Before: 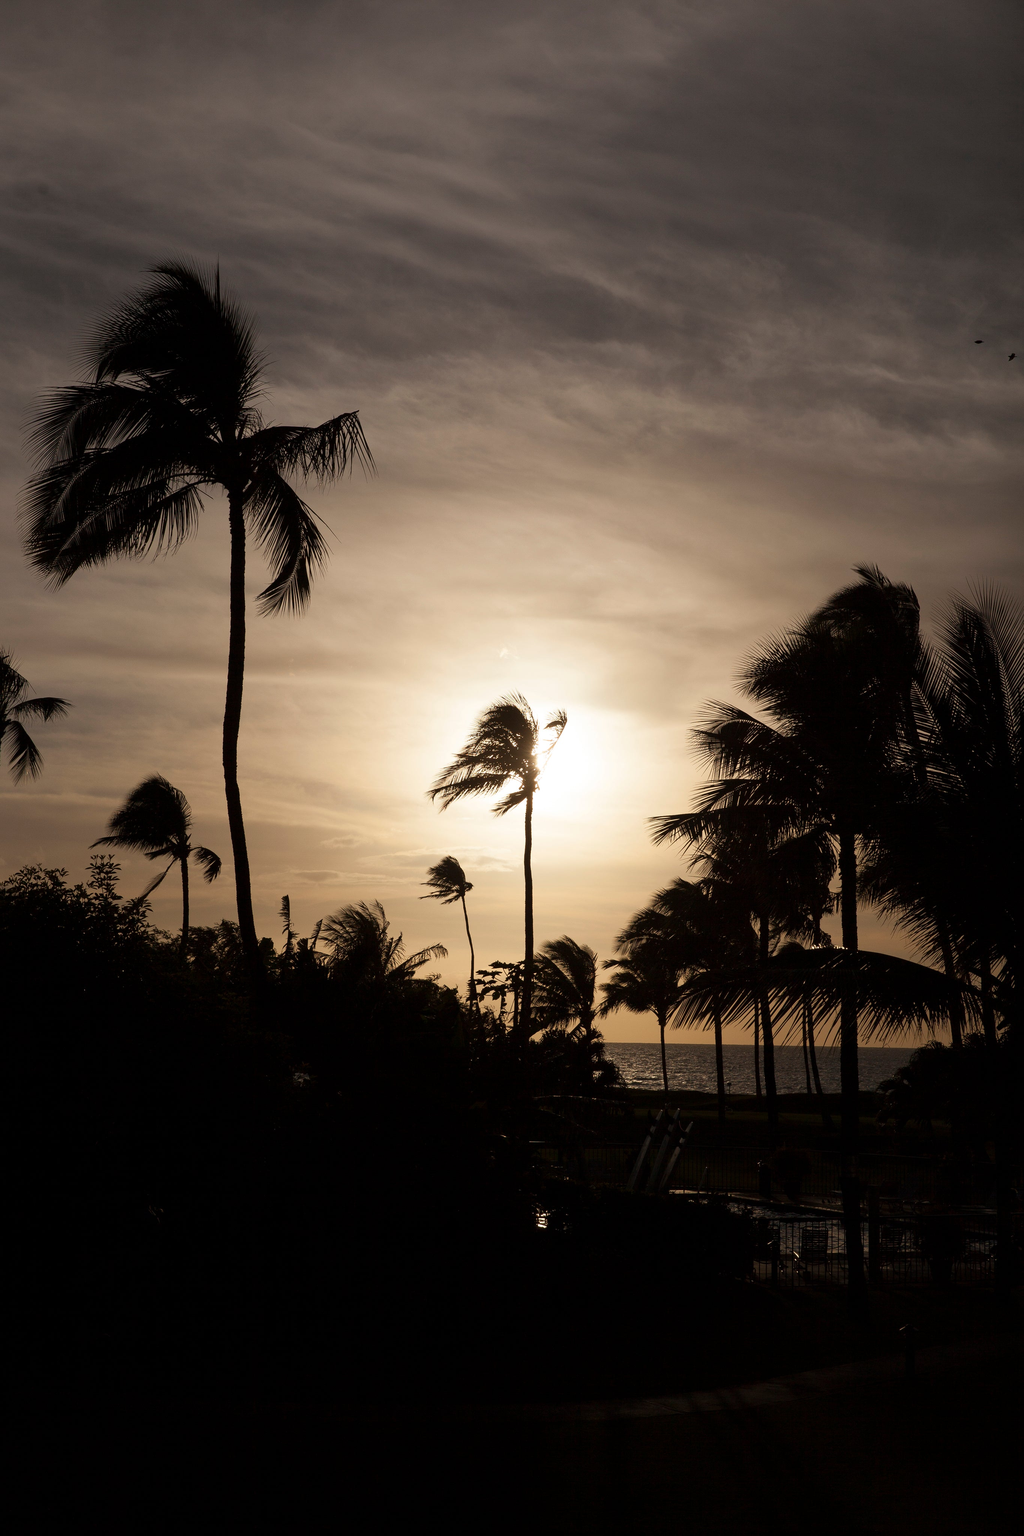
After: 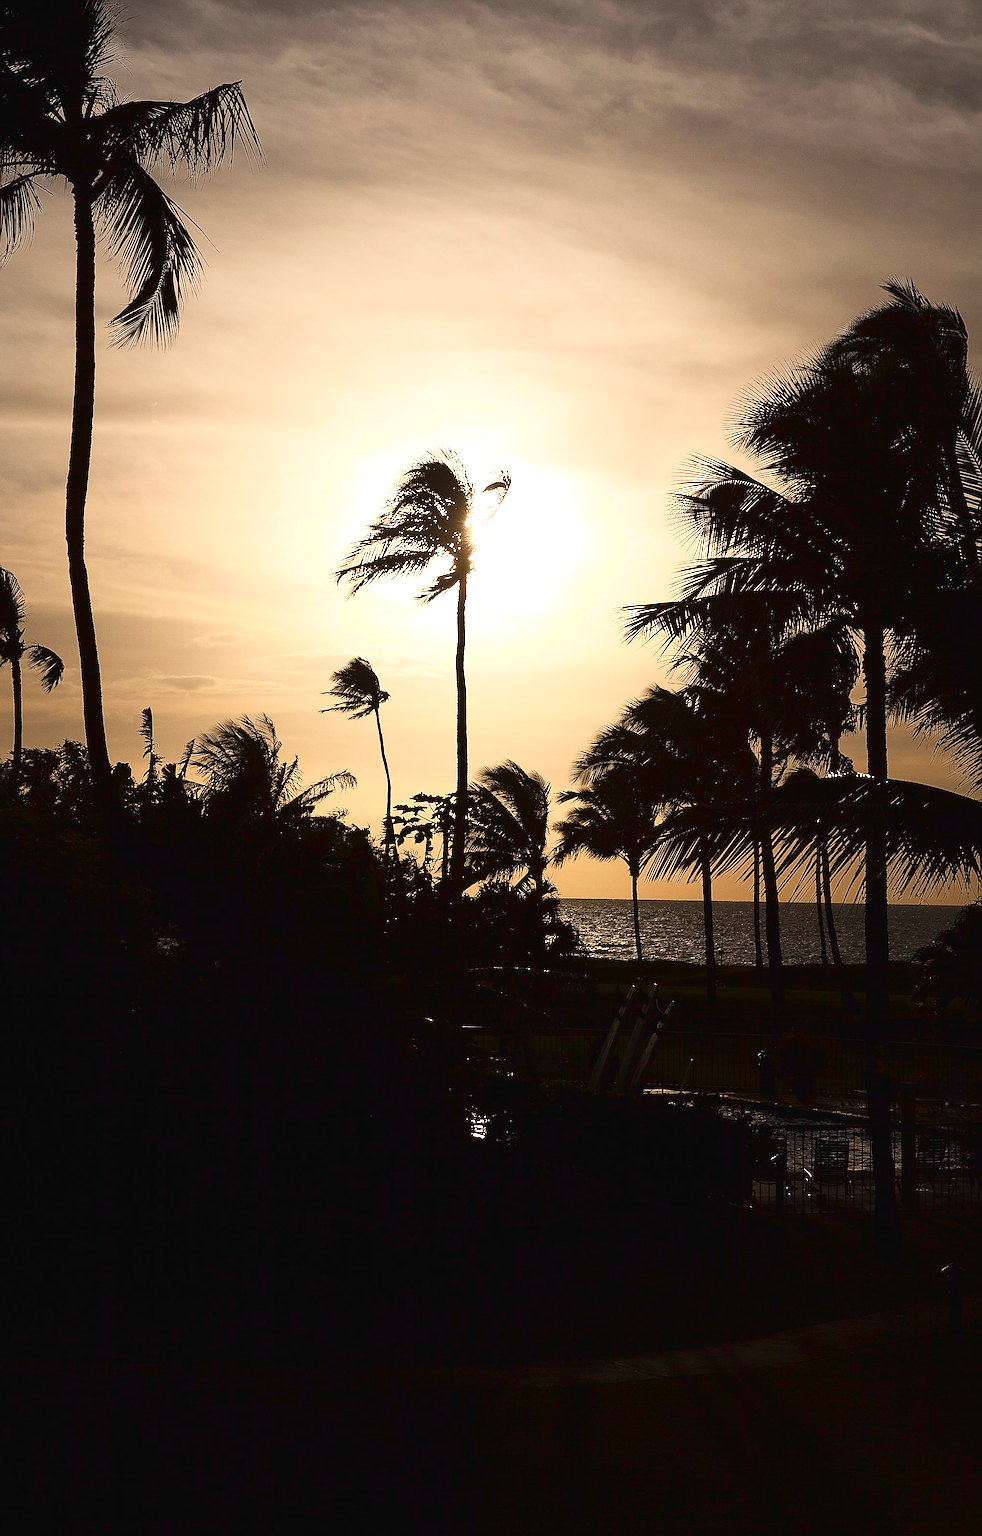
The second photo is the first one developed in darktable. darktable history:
sharpen: radius 1.368, amount 1.266, threshold 0.603
color balance rgb: linear chroma grading › mid-tones 7.688%, perceptual saturation grading › global saturation -1.08%, perceptual brilliance grading › global brilliance 9.973%, global vibrance 20%
shadows and highlights: shadows 0.167, highlights 40.15
crop: left 16.825%, top 22.702%, right 8.998%
tone curve: curves: ch0 [(0, 0.023) (0.217, 0.19) (0.754, 0.801) (1, 0.977)]; ch1 [(0, 0) (0.392, 0.398) (0.5, 0.5) (0.521, 0.528) (0.56, 0.577) (1, 1)]; ch2 [(0, 0) (0.5, 0.5) (0.579, 0.561) (0.65, 0.657) (1, 1)], color space Lab, linked channels, preserve colors none
